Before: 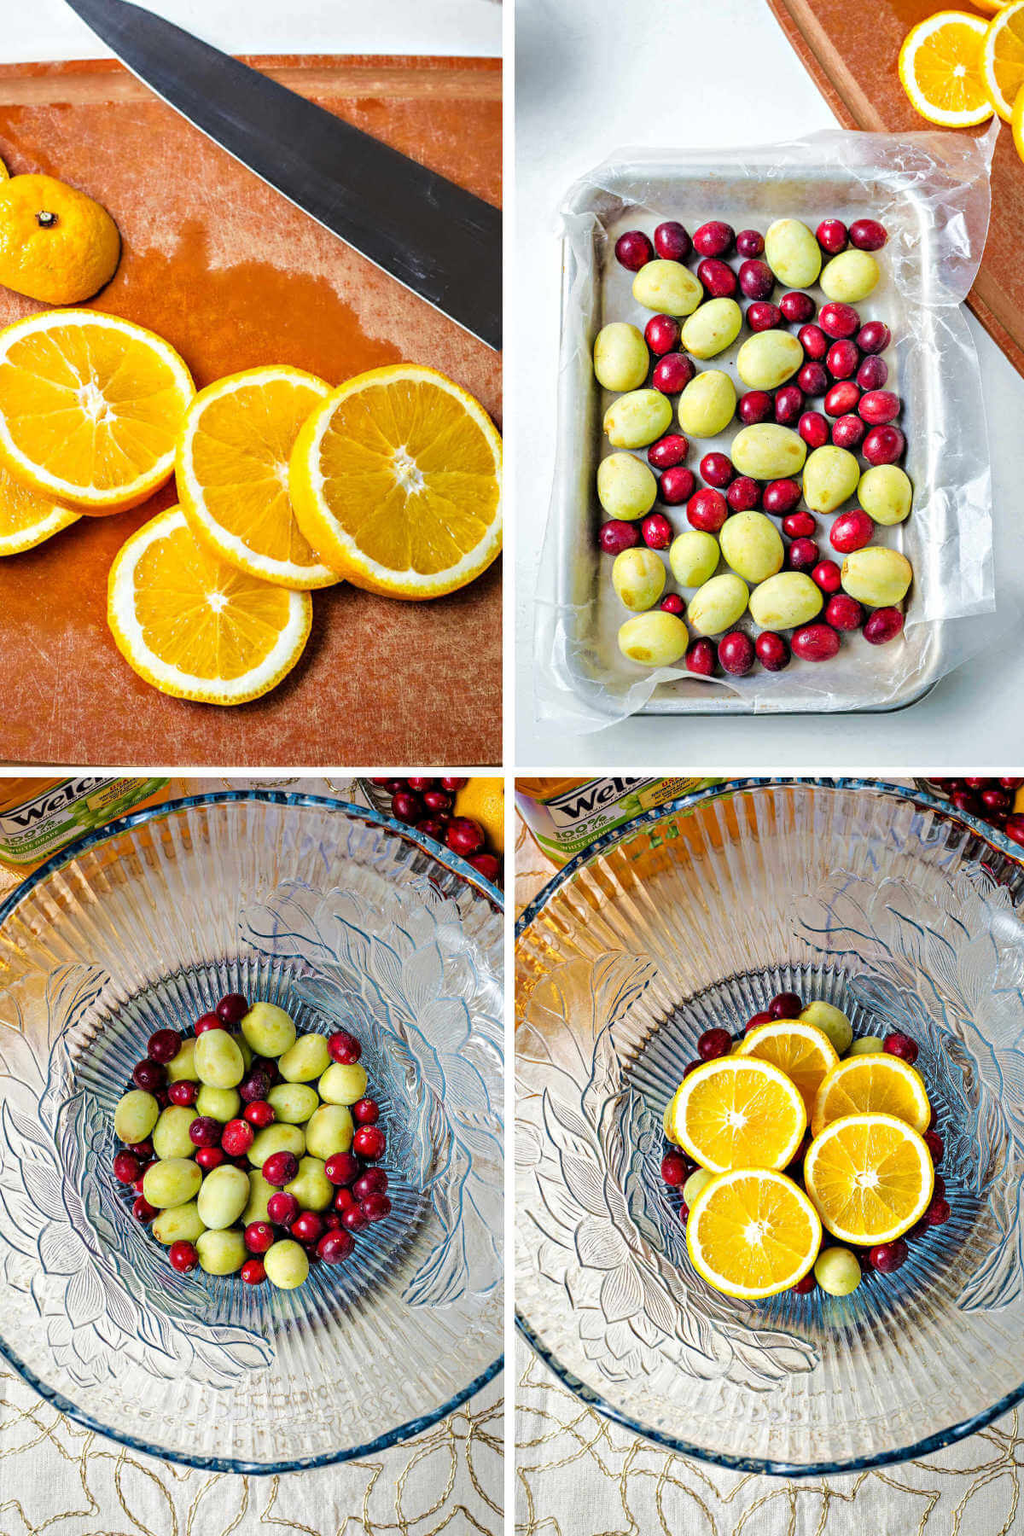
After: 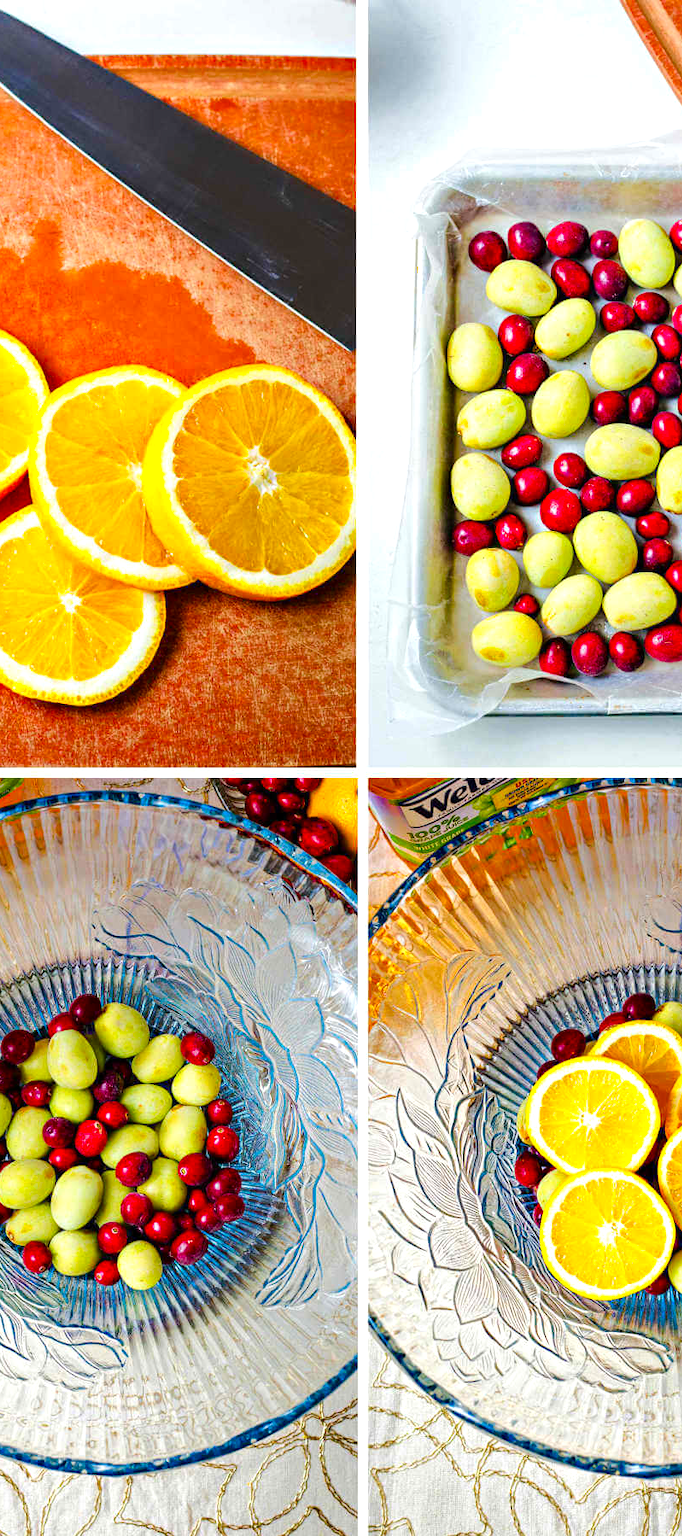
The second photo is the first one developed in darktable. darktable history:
color correction: saturation 1.32
crop and rotate: left 14.385%, right 18.948%
color balance rgb: linear chroma grading › shadows 32%, linear chroma grading › global chroma -2%, linear chroma grading › mid-tones 4%, perceptual saturation grading › global saturation -2%, perceptual saturation grading › highlights -8%, perceptual saturation grading › mid-tones 8%, perceptual saturation grading › shadows 4%, perceptual brilliance grading › highlights 8%, perceptual brilliance grading › mid-tones 4%, perceptual brilliance grading › shadows 2%, global vibrance 16%, saturation formula JzAzBz (2021)
